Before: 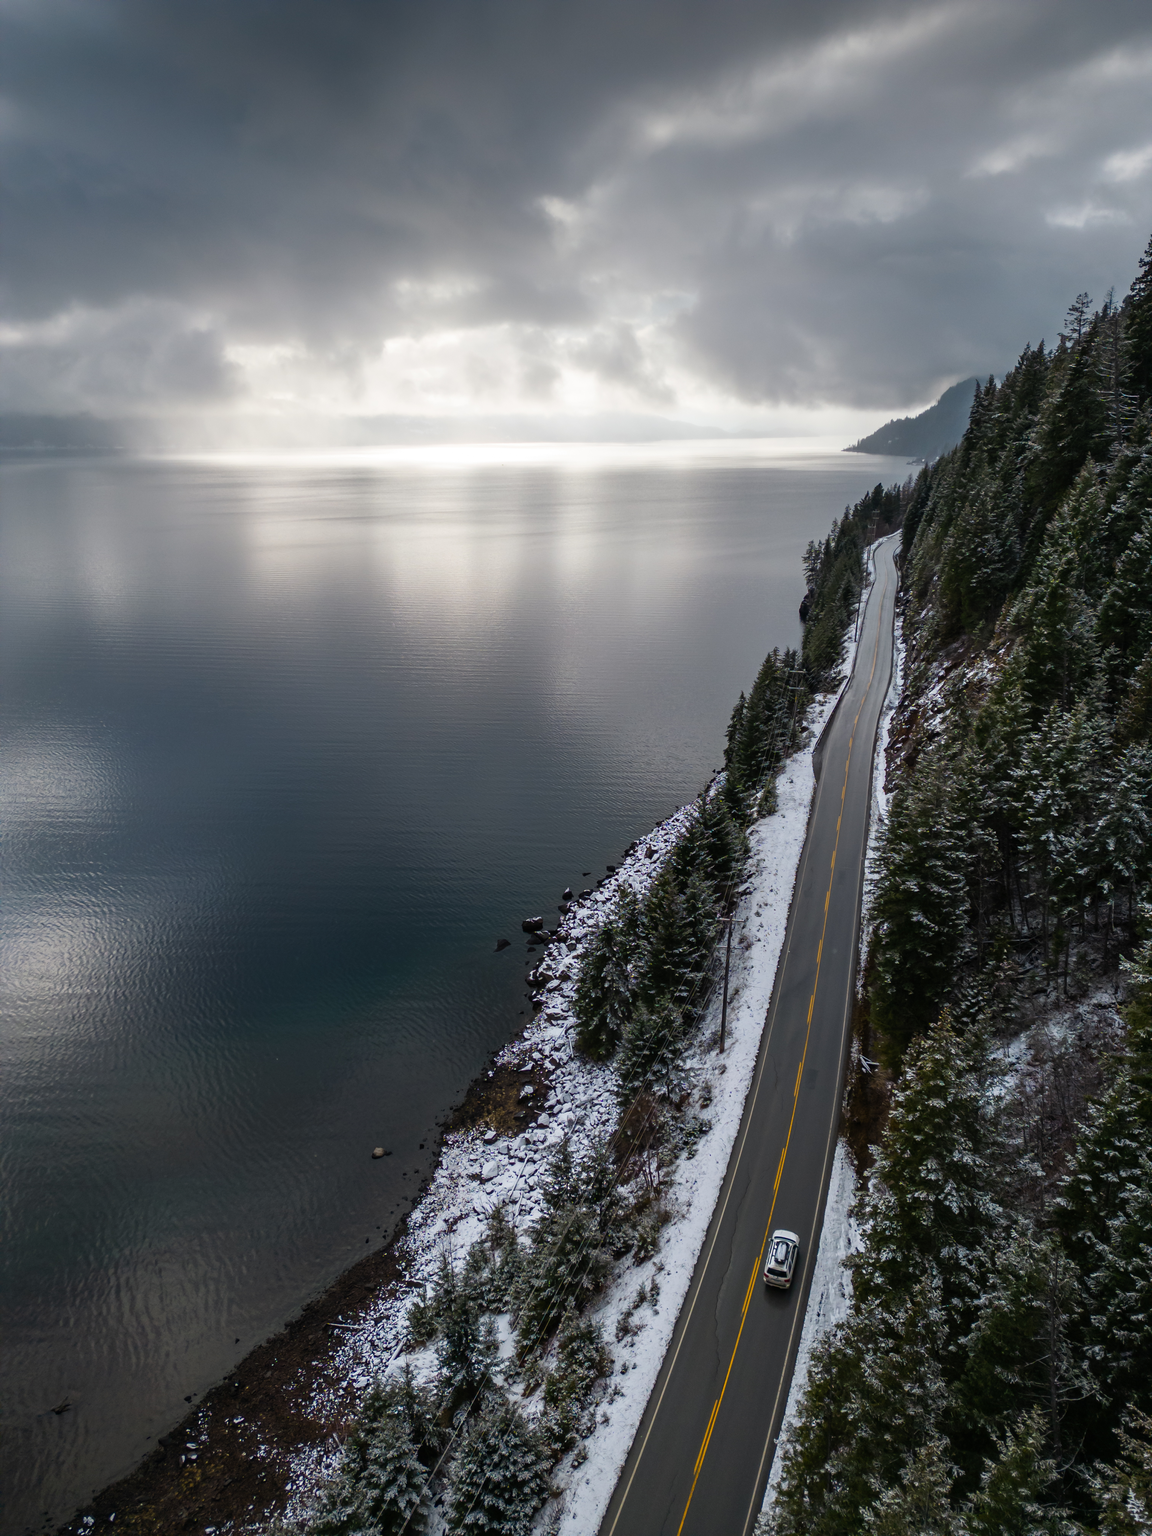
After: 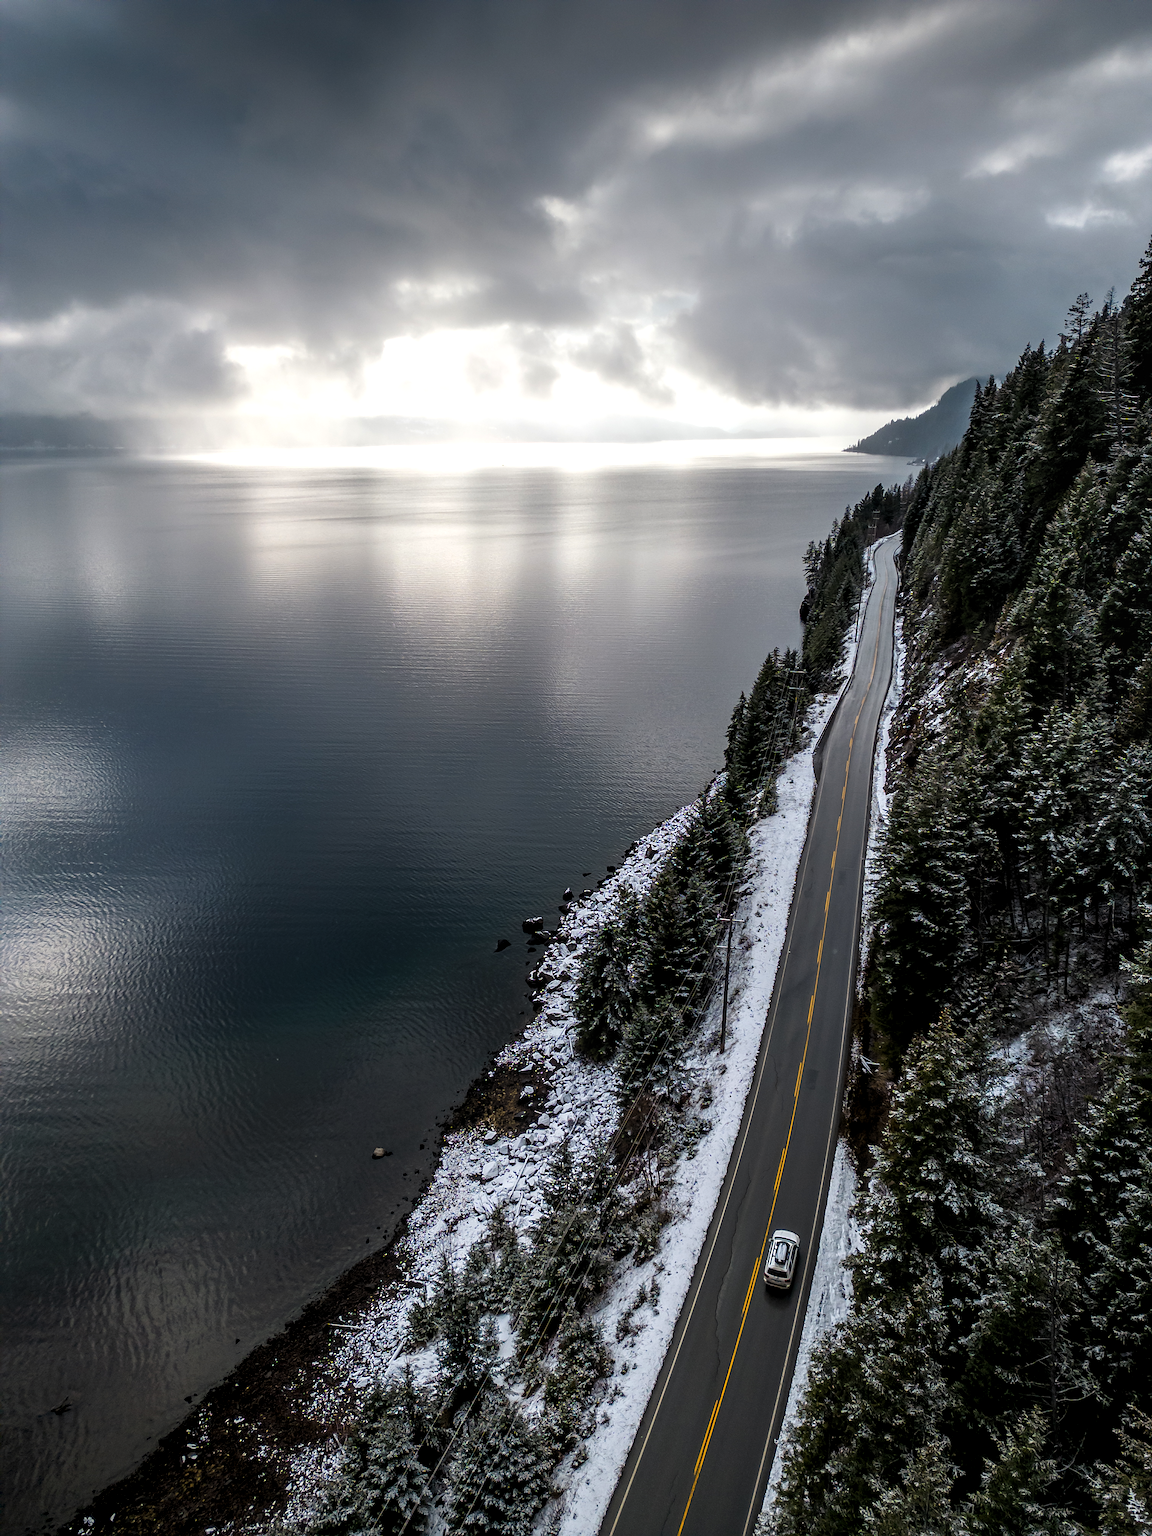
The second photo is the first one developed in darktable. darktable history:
levels: levels [0.026, 0.507, 0.987]
sharpen: on, module defaults
color balance: contrast 10%
local contrast: on, module defaults
